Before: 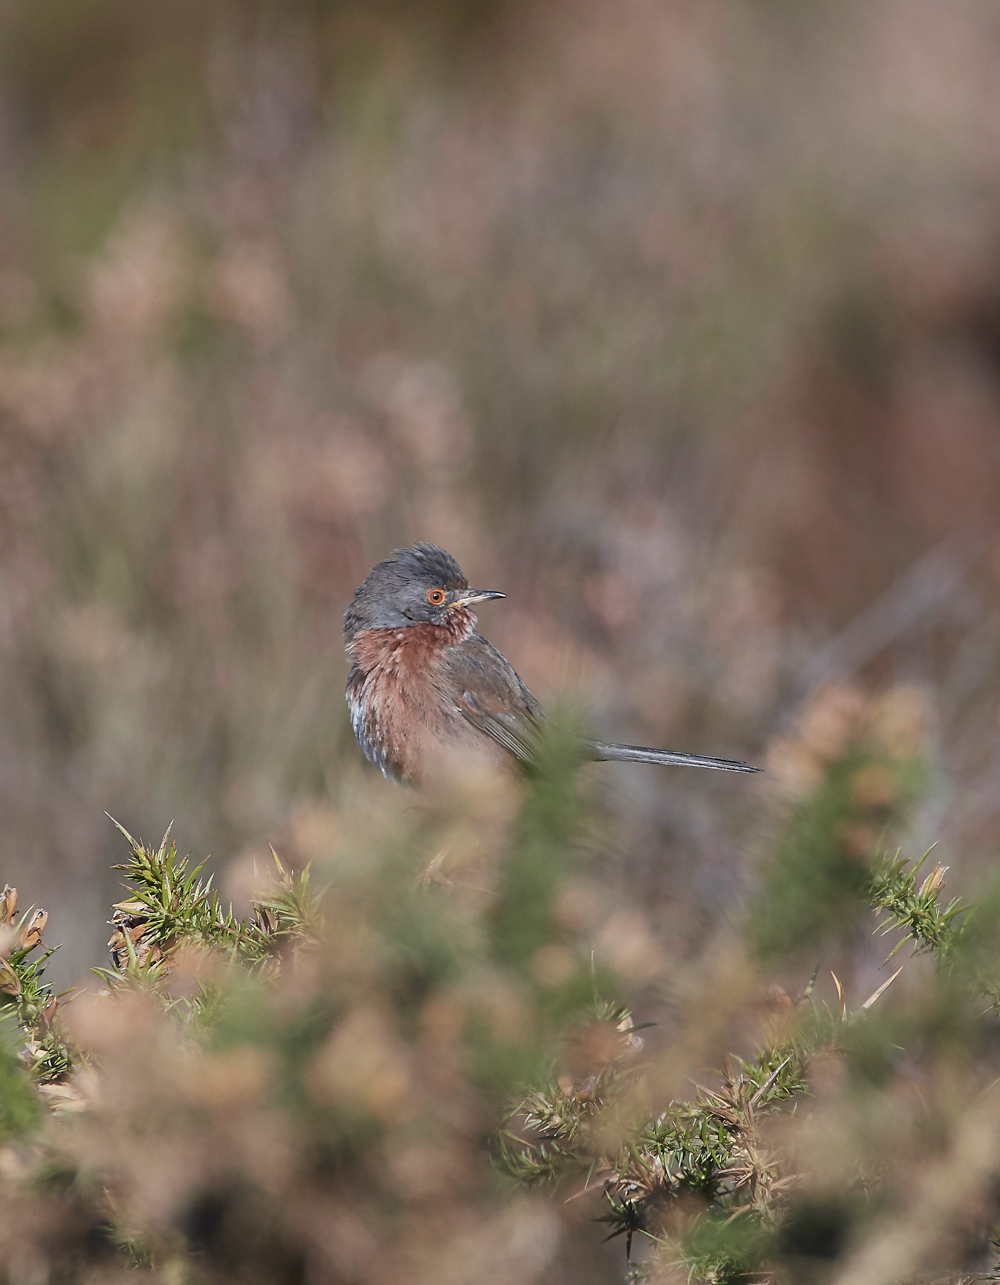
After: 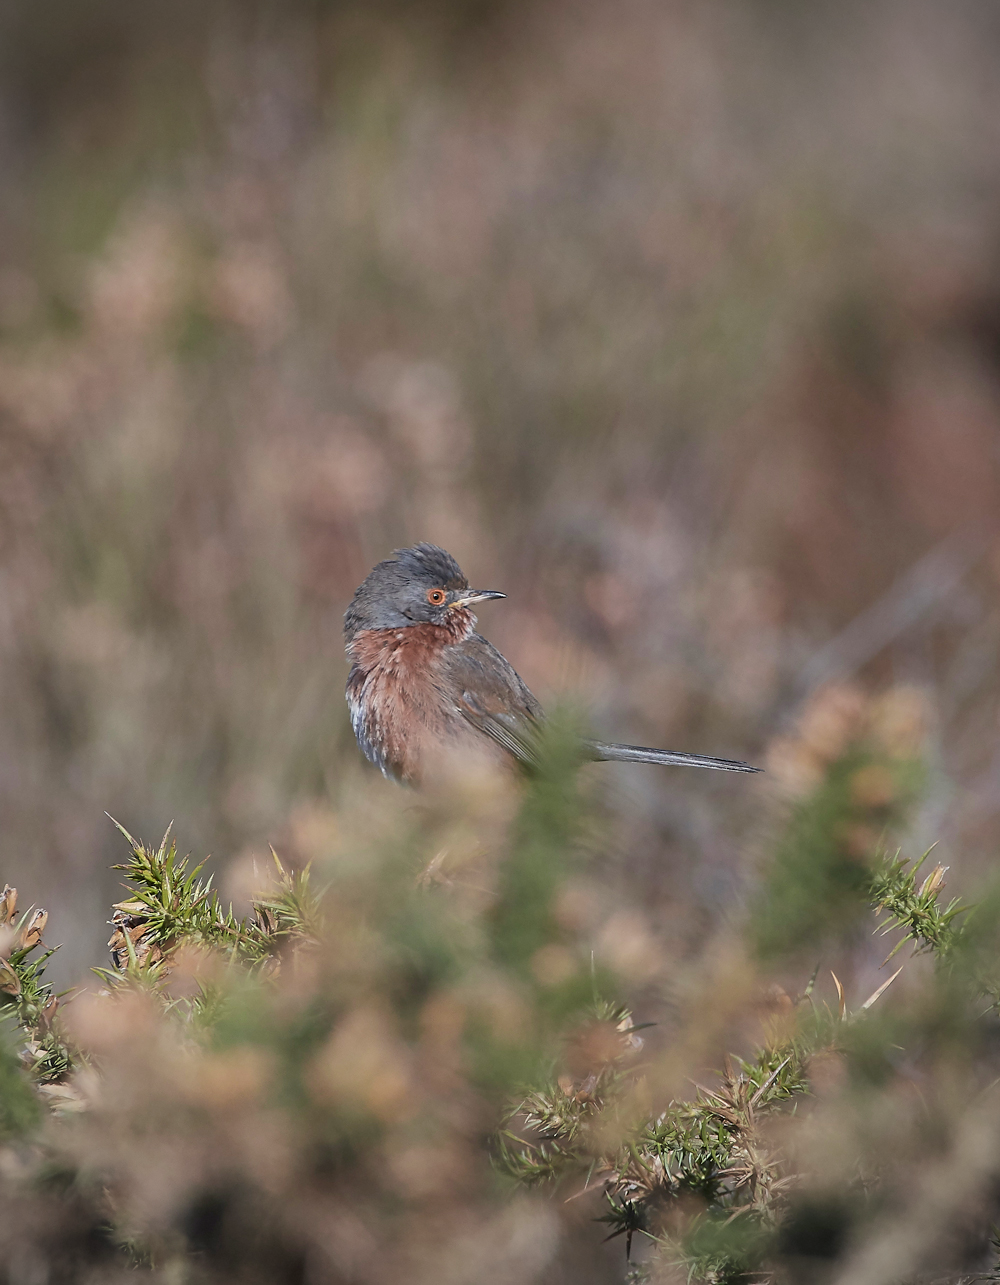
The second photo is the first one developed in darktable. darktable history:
shadows and highlights: highlights color adjustment 0%, soften with gaussian
tone equalizer: on, module defaults
vignetting: on, module defaults
